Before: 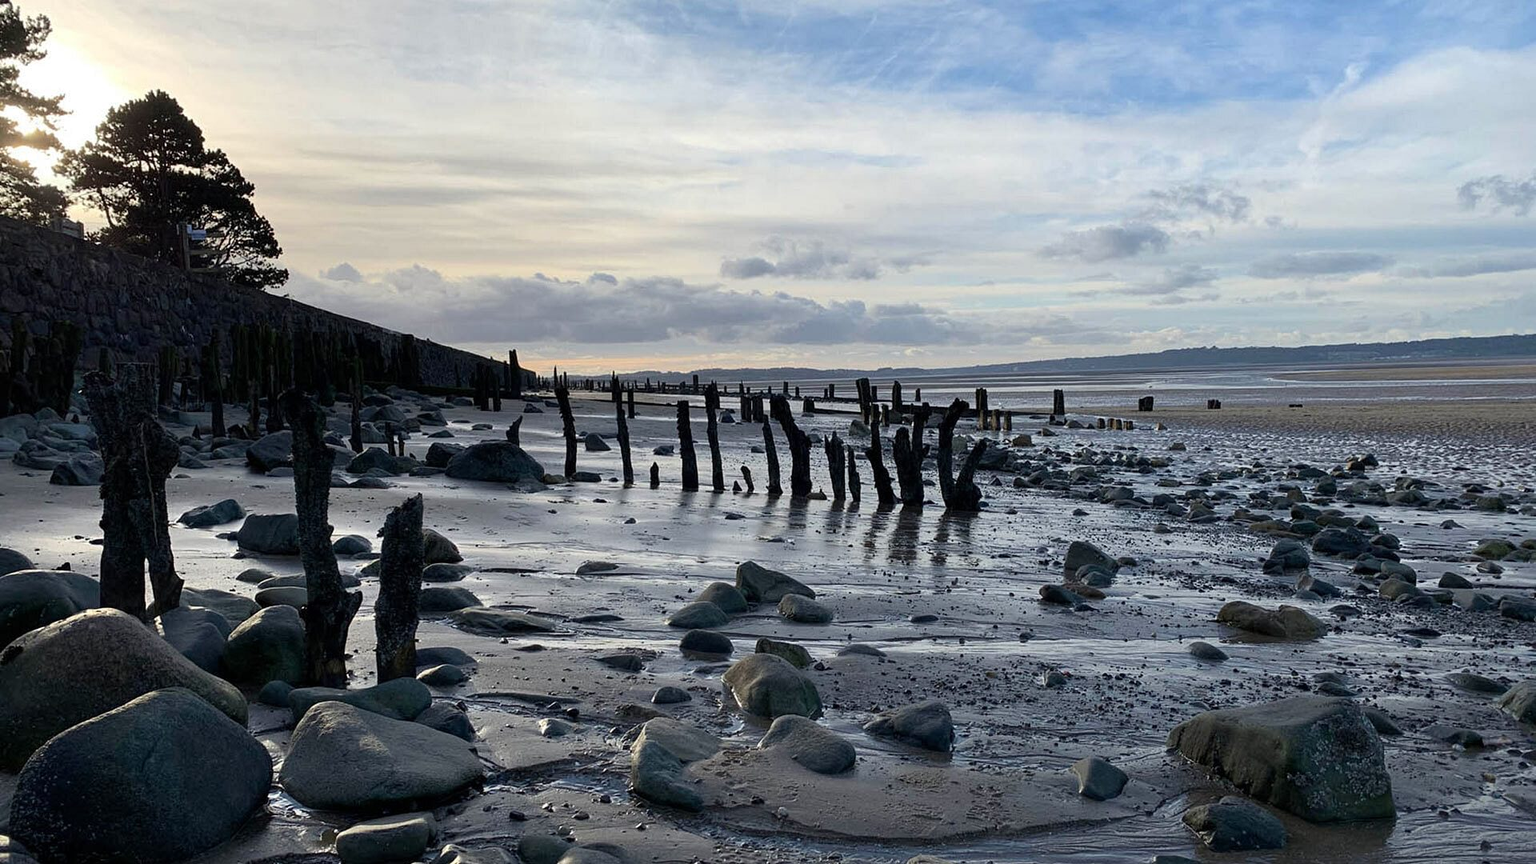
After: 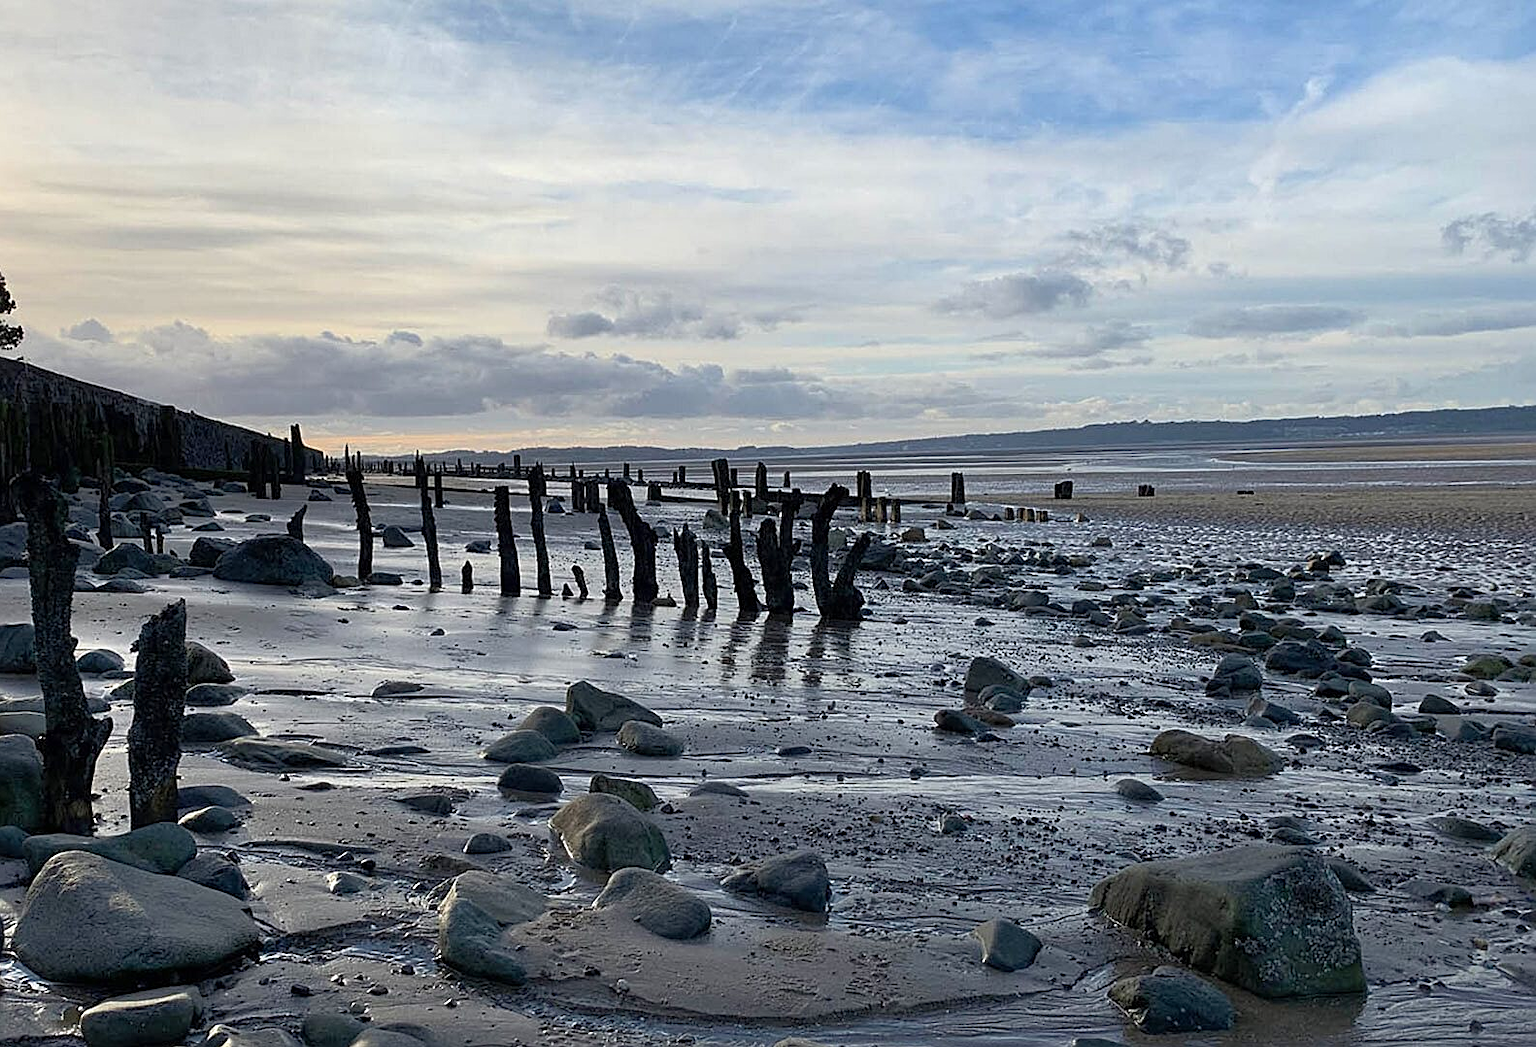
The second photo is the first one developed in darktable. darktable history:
crop: left 17.582%, bottom 0.031%
shadows and highlights: shadows 43.06, highlights 6.94
sharpen: on, module defaults
